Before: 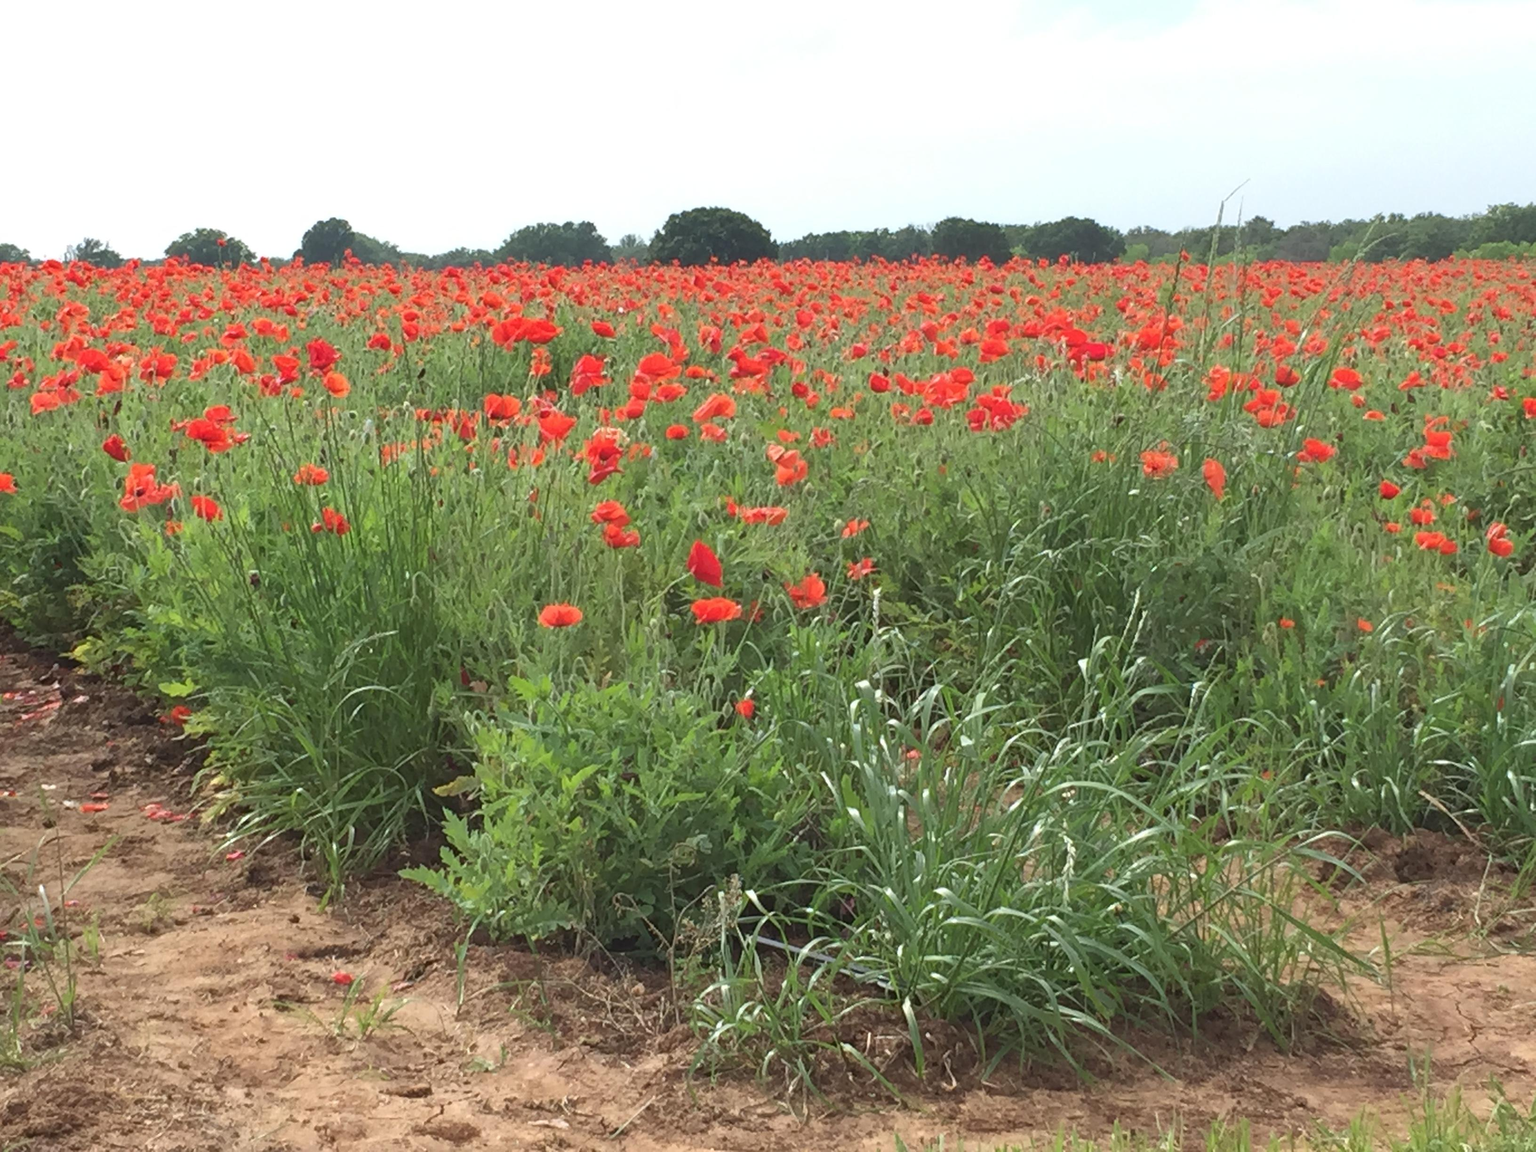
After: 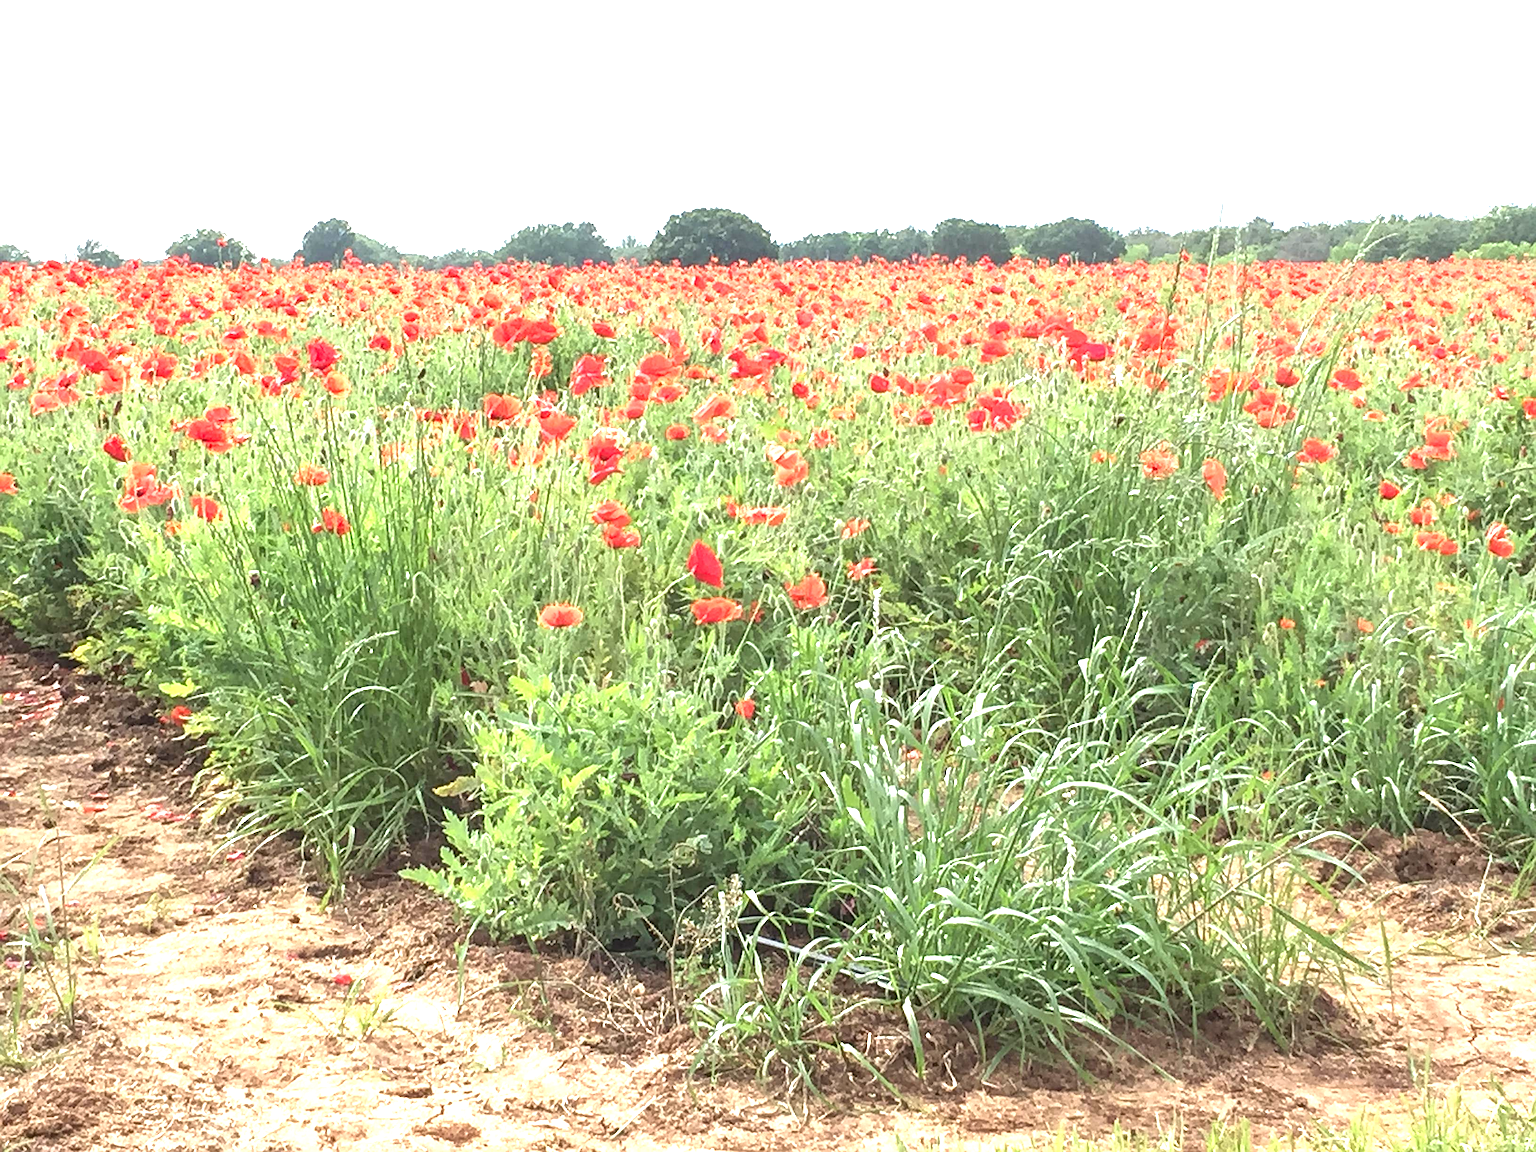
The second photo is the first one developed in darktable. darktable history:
local contrast: highlights 39%, shadows 62%, detail 138%, midtone range 0.518
exposure: black level correction 0, exposure 1.458 EV, compensate exposure bias true, compensate highlight preservation false
sharpen: on, module defaults
